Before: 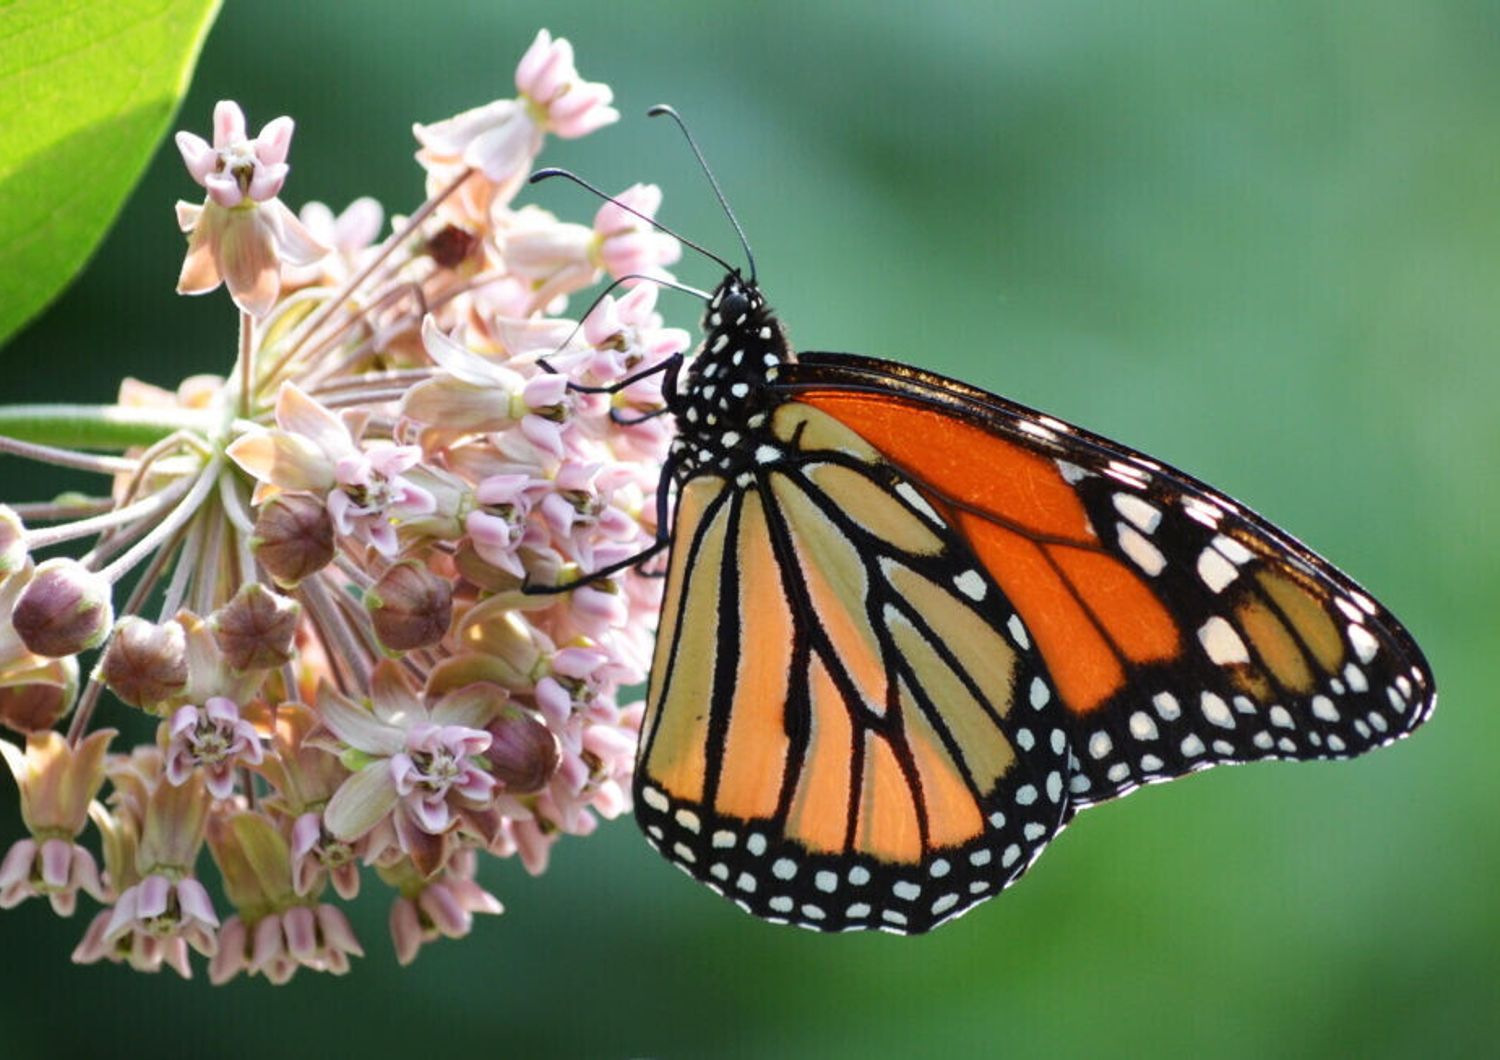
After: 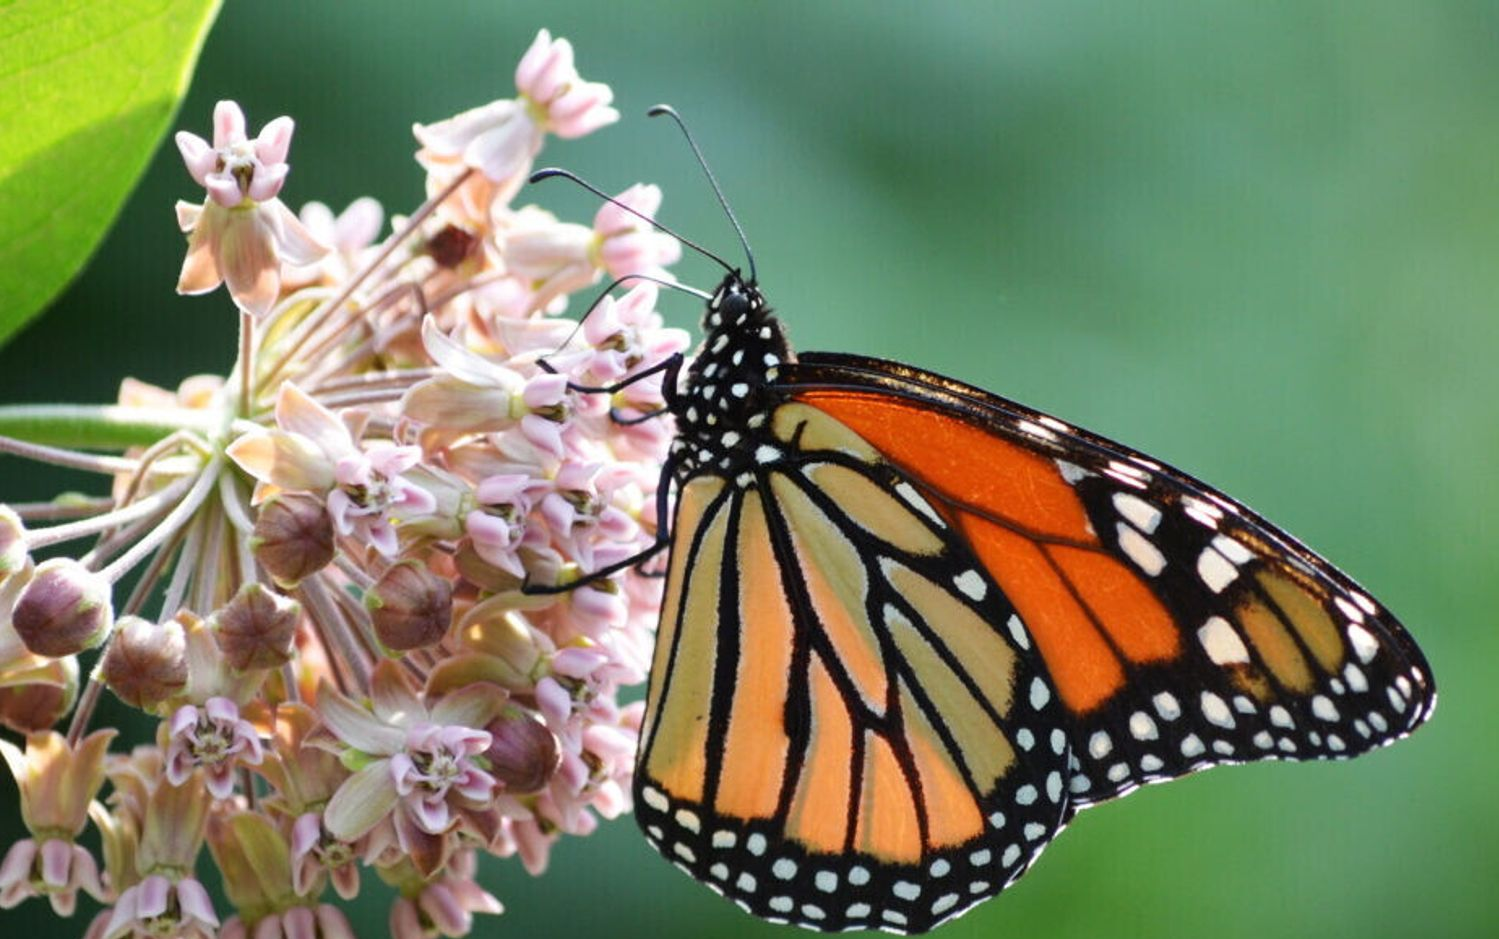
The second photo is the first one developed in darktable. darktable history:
crop and rotate: top 0%, bottom 11.378%
